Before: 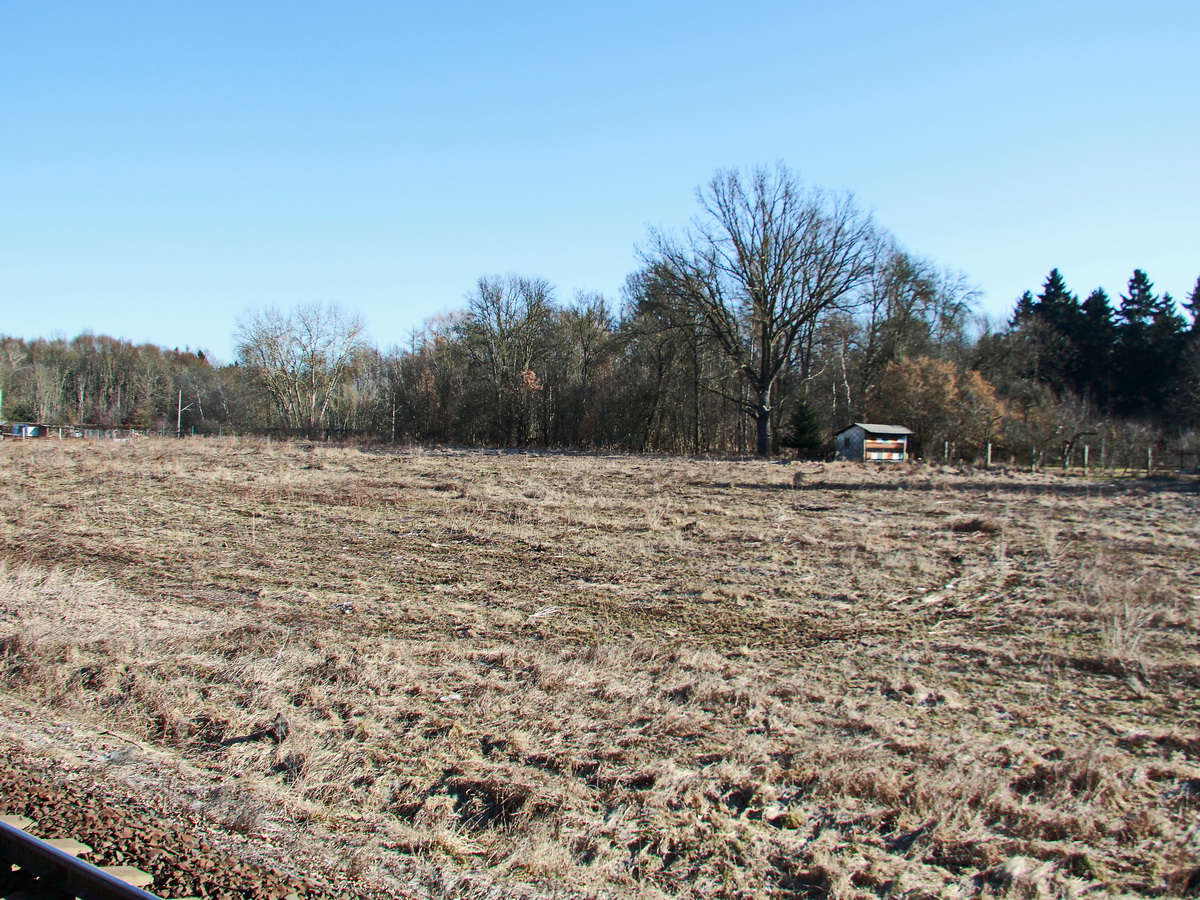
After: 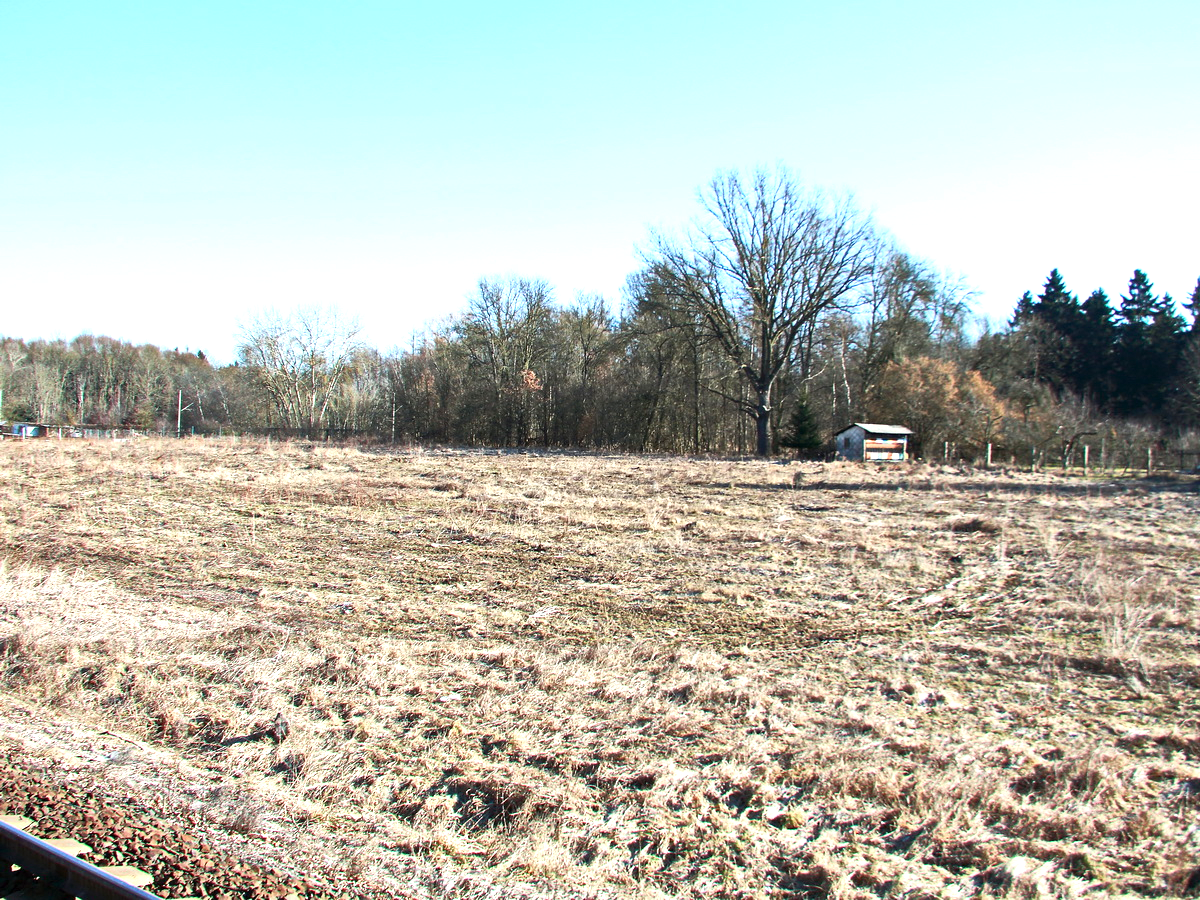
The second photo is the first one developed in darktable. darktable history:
exposure: black level correction 0, exposure 0.933 EV, compensate highlight preservation false
